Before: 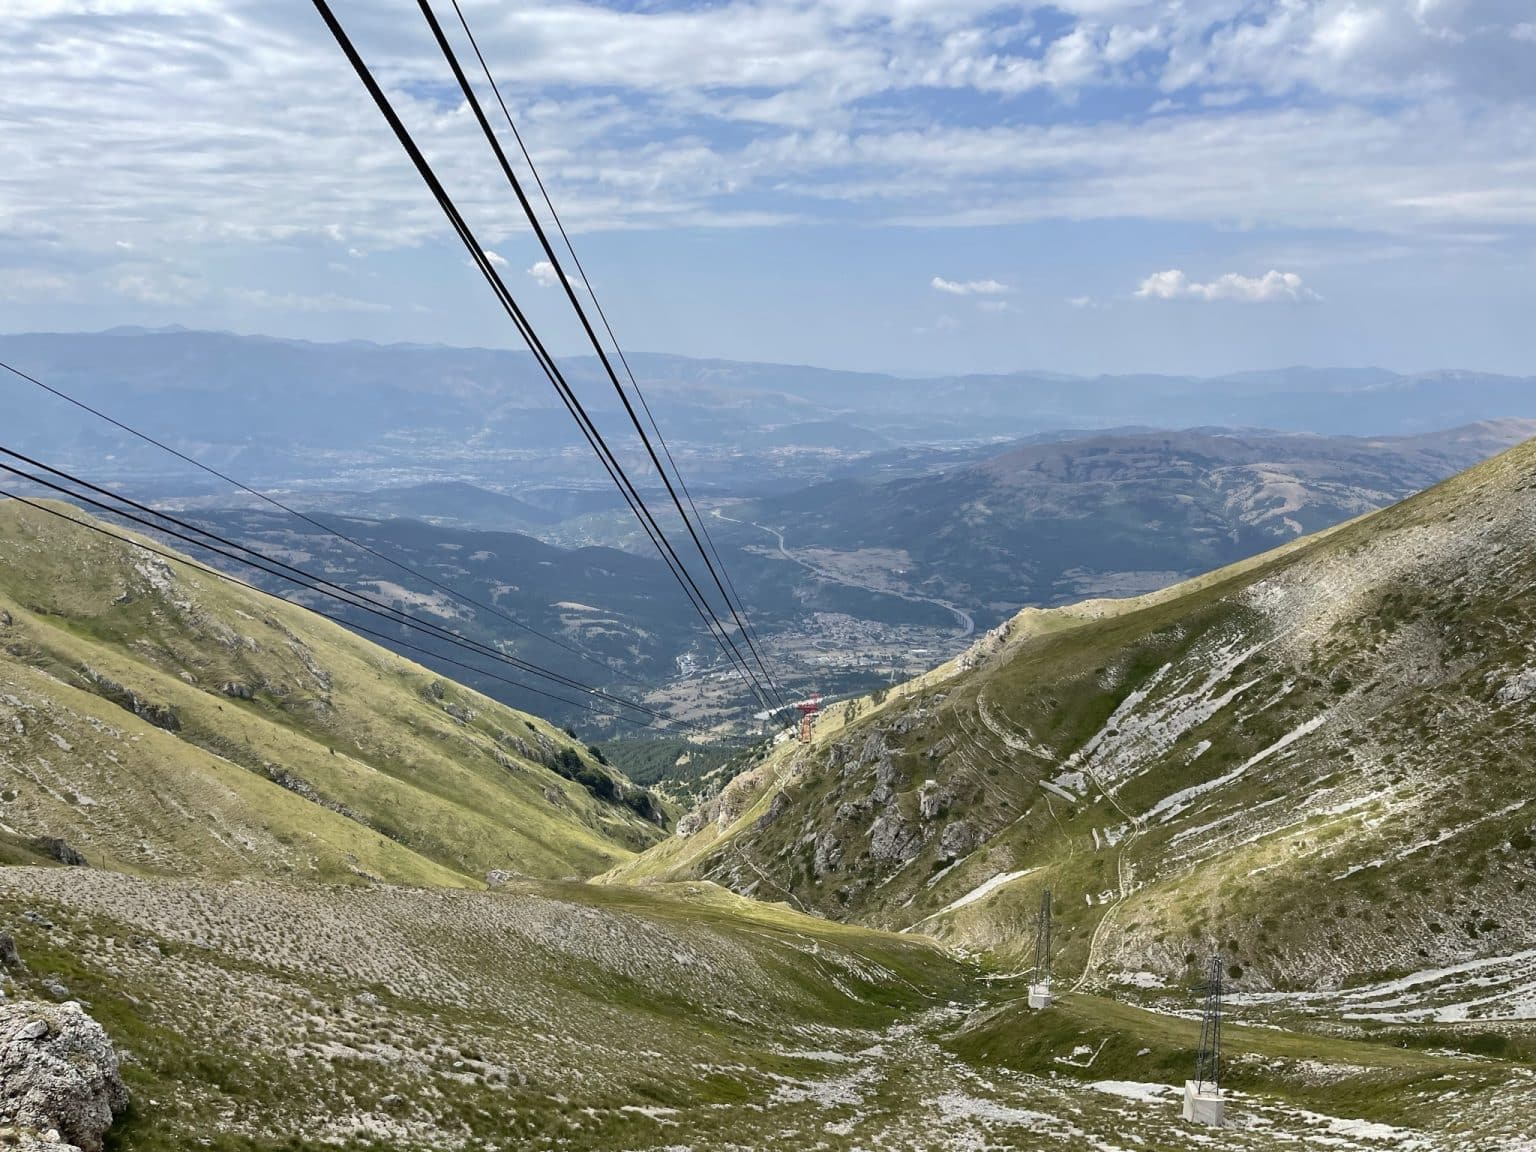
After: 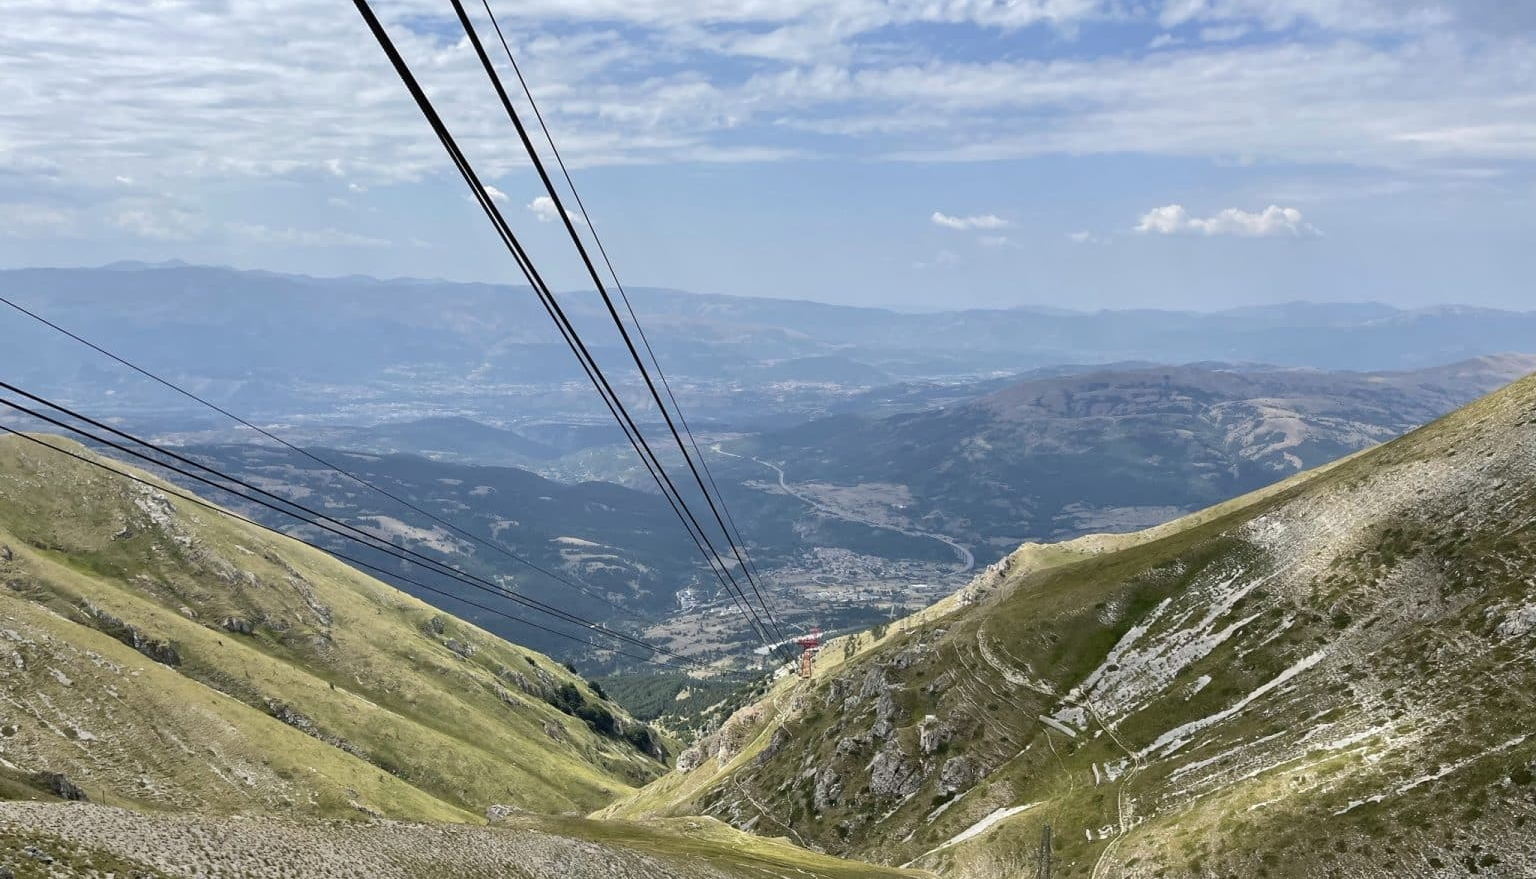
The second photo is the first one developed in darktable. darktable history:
crop: top 5.696%, bottom 17.912%
